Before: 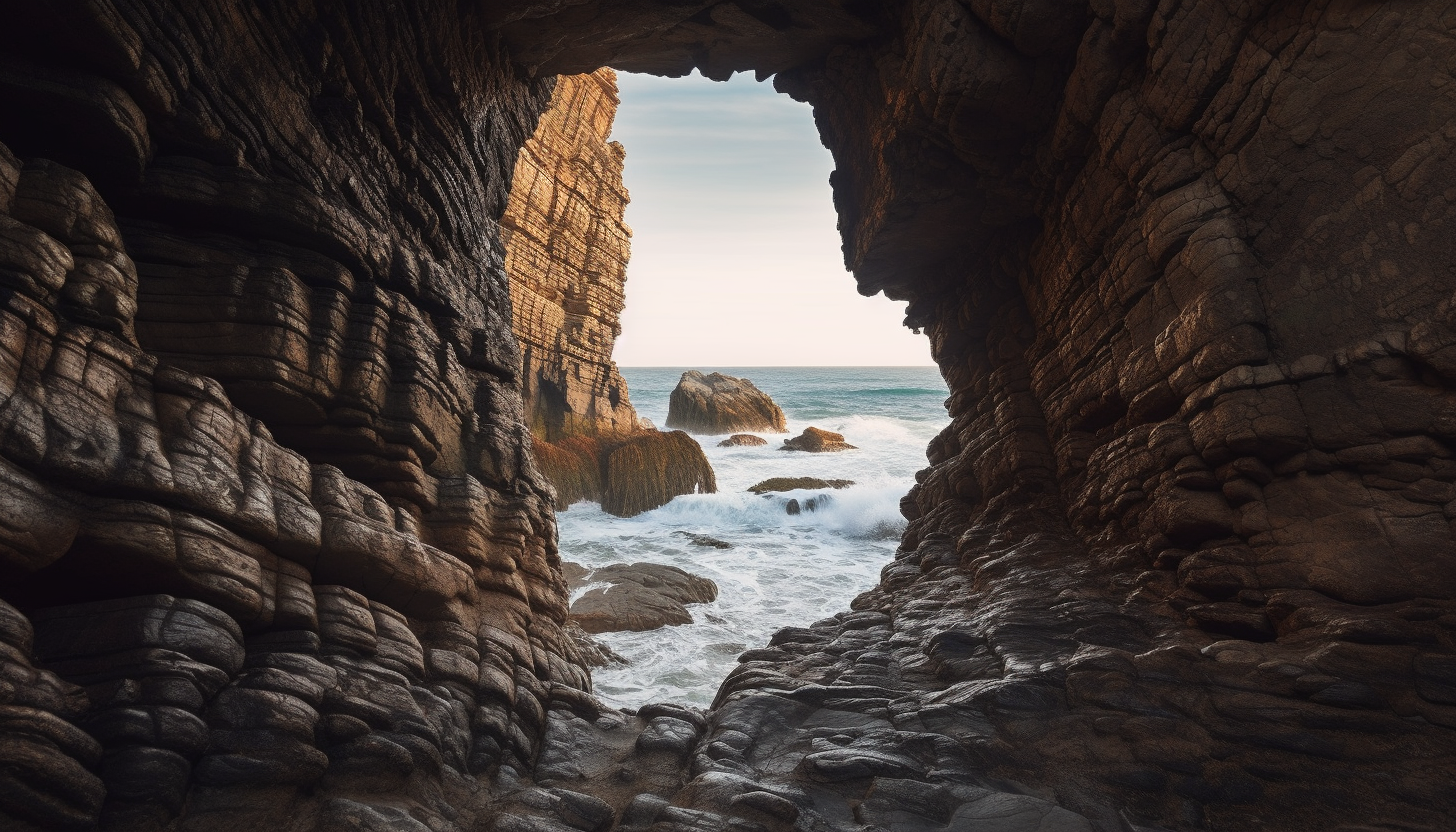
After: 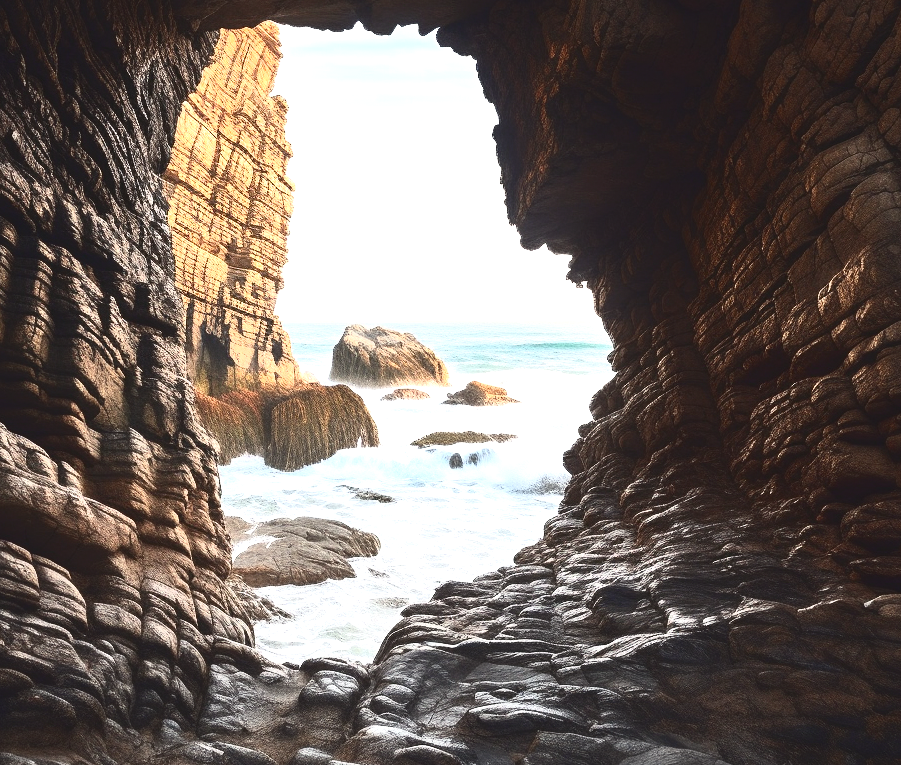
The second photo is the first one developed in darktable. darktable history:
exposure: black level correction 0, exposure 1.2 EV, compensate exposure bias true, compensate highlight preservation false
crop and rotate: left 23.187%, top 5.634%, right 14.916%, bottom 2.344%
tone curve: curves: ch0 [(0, 0) (0.003, 0.06) (0.011, 0.059) (0.025, 0.065) (0.044, 0.076) (0.069, 0.088) (0.1, 0.102) (0.136, 0.116) (0.177, 0.137) (0.224, 0.169) (0.277, 0.214) (0.335, 0.271) (0.399, 0.356) (0.468, 0.459) (0.543, 0.579) (0.623, 0.705) (0.709, 0.823) (0.801, 0.918) (0.898, 0.963) (1, 1)], color space Lab, independent channels, preserve colors none
